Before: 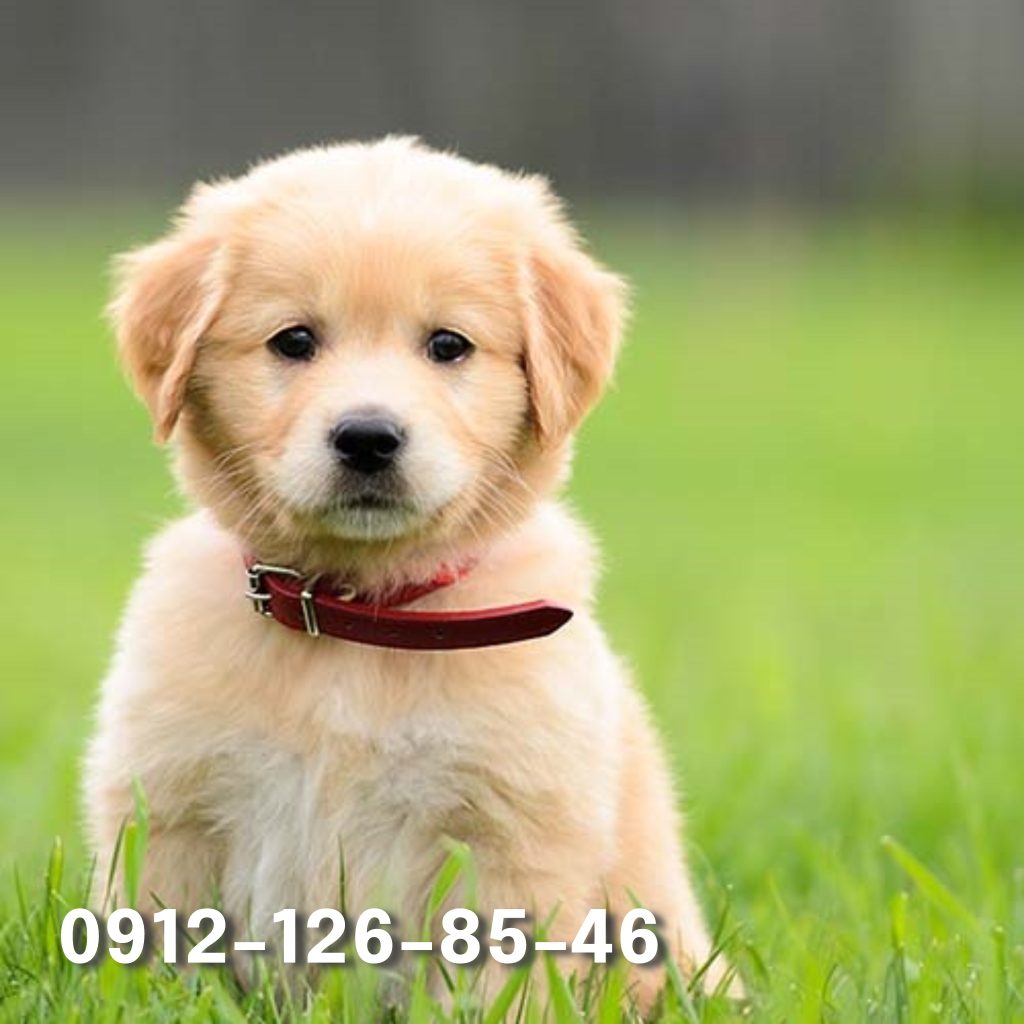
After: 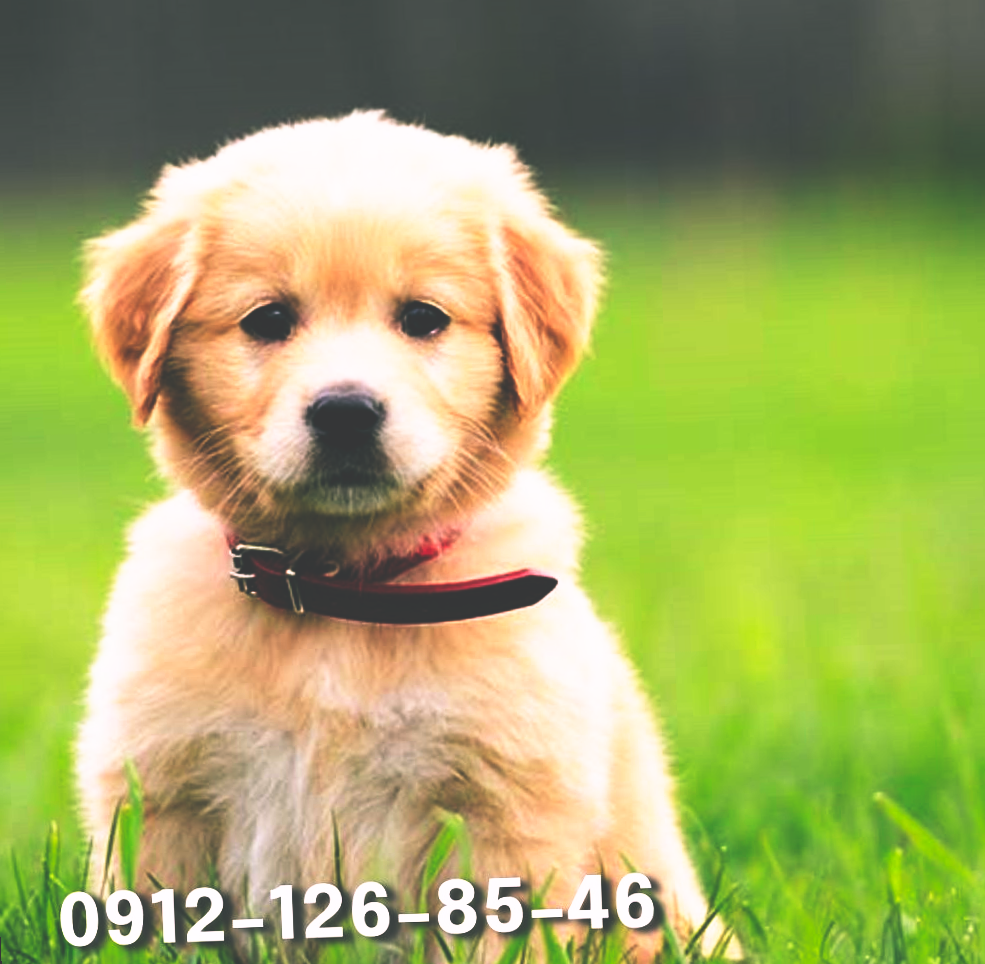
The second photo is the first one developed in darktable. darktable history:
white balance: emerald 1
base curve: curves: ch0 [(0, 0.036) (0.007, 0.037) (0.604, 0.887) (1, 1)], preserve colors none
rotate and perspective: rotation -2.12°, lens shift (vertical) 0.009, lens shift (horizontal) -0.008, automatic cropping original format, crop left 0.036, crop right 0.964, crop top 0.05, crop bottom 0.959
color balance: lift [1.016, 0.983, 1, 1.017], gamma [0.78, 1.018, 1.043, 0.957], gain [0.786, 1.063, 0.937, 1.017], input saturation 118.26%, contrast 13.43%, contrast fulcrum 21.62%, output saturation 82.76%
tone equalizer: on, module defaults
